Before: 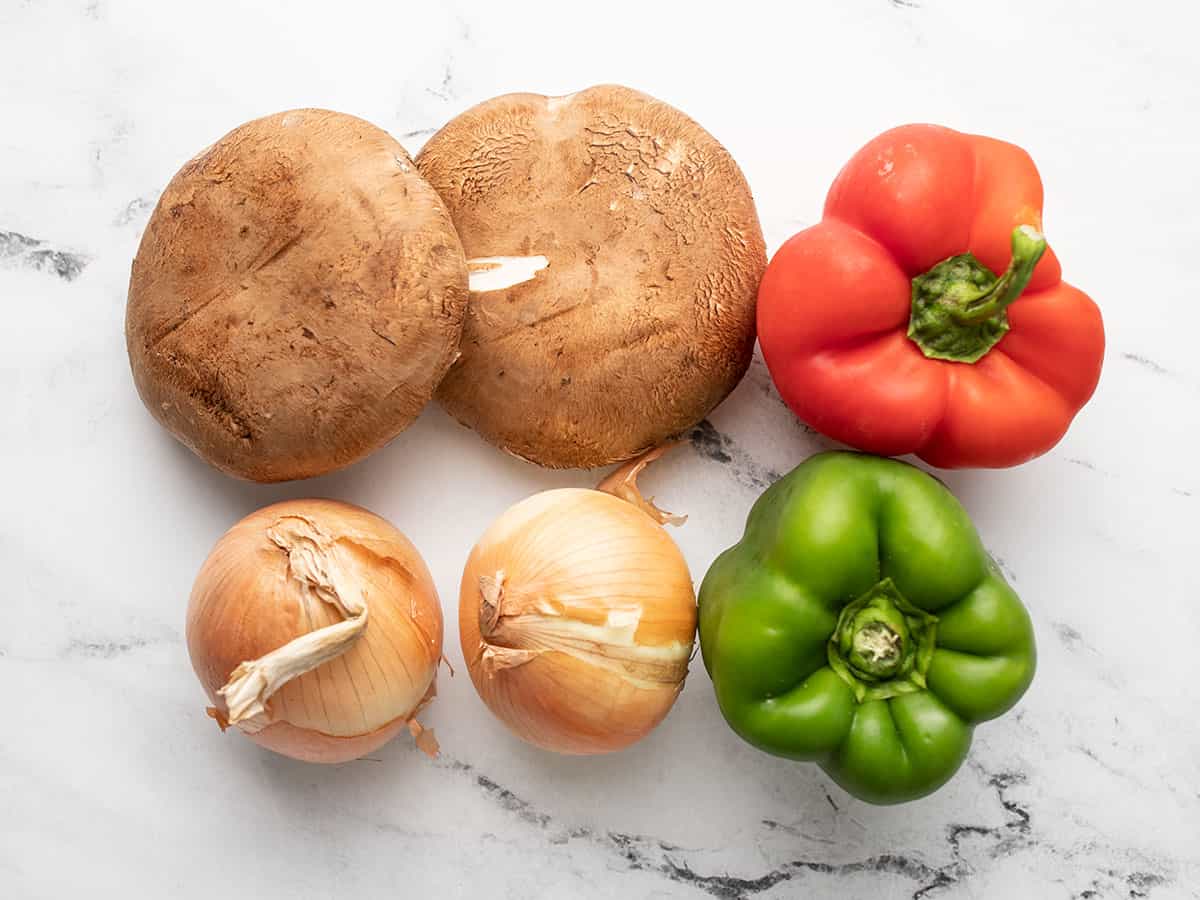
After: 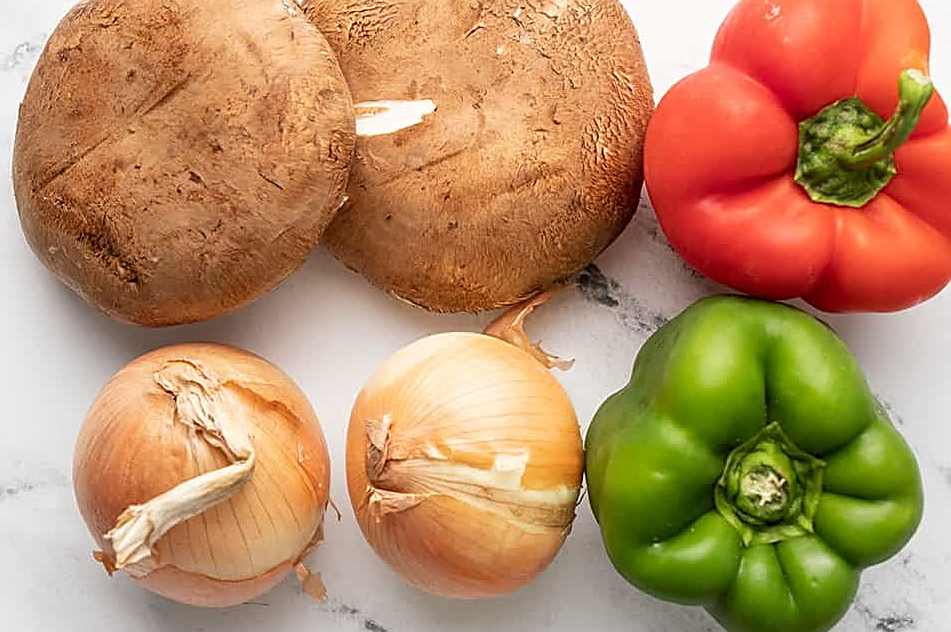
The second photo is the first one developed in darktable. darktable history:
sharpen: on, module defaults
crop: left 9.435%, top 17.358%, right 11.251%, bottom 12.334%
